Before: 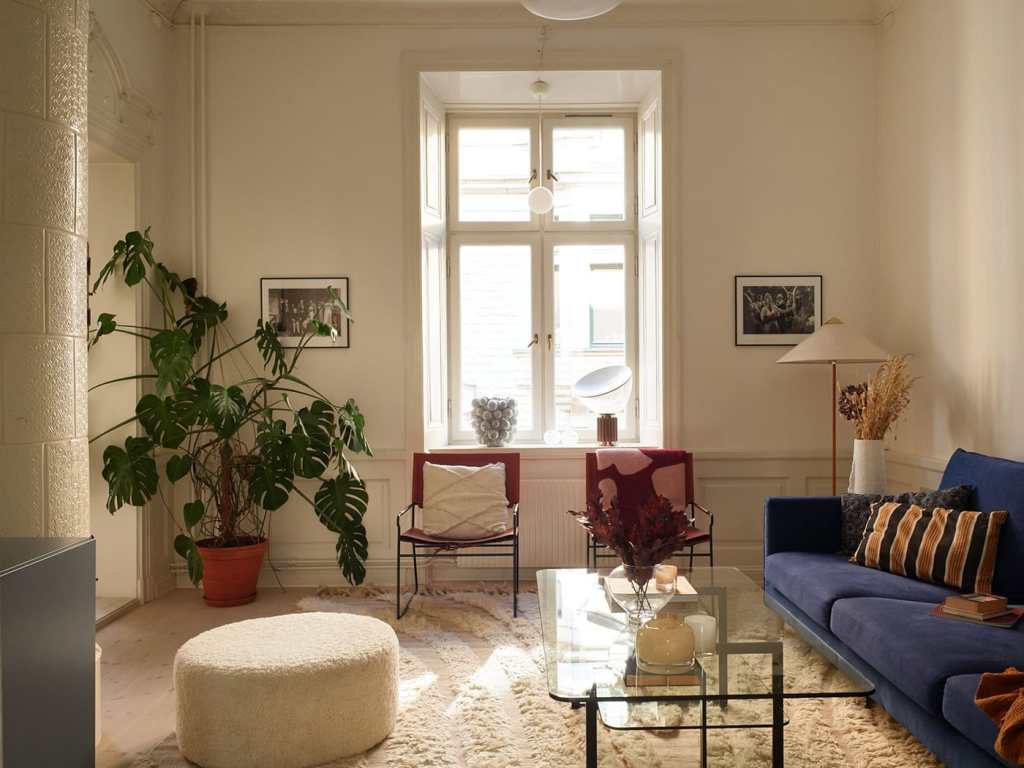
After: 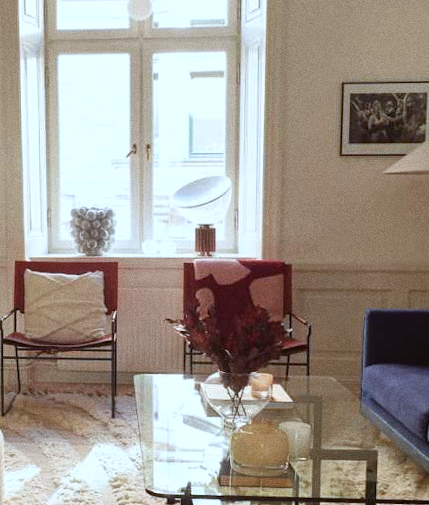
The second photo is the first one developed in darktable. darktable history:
color calibration: illuminant as shot in camera, x 0.358, y 0.373, temperature 4628.91 K
white balance: red 0.986, blue 1.01
crop: left 35.432%, top 26.233%, right 20.145%, bottom 3.432%
exposure: black level correction -0.003, exposure 0.04 EV, compensate highlight preservation false
rotate and perspective: rotation 0.062°, lens shift (vertical) 0.115, lens shift (horizontal) -0.133, crop left 0.047, crop right 0.94, crop top 0.061, crop bottom 0.94
color correction: highlights a* -4.98, highlights b* -3.76, shadows a* 3.83, shadows b* 4.08
grain: on, module defaults
